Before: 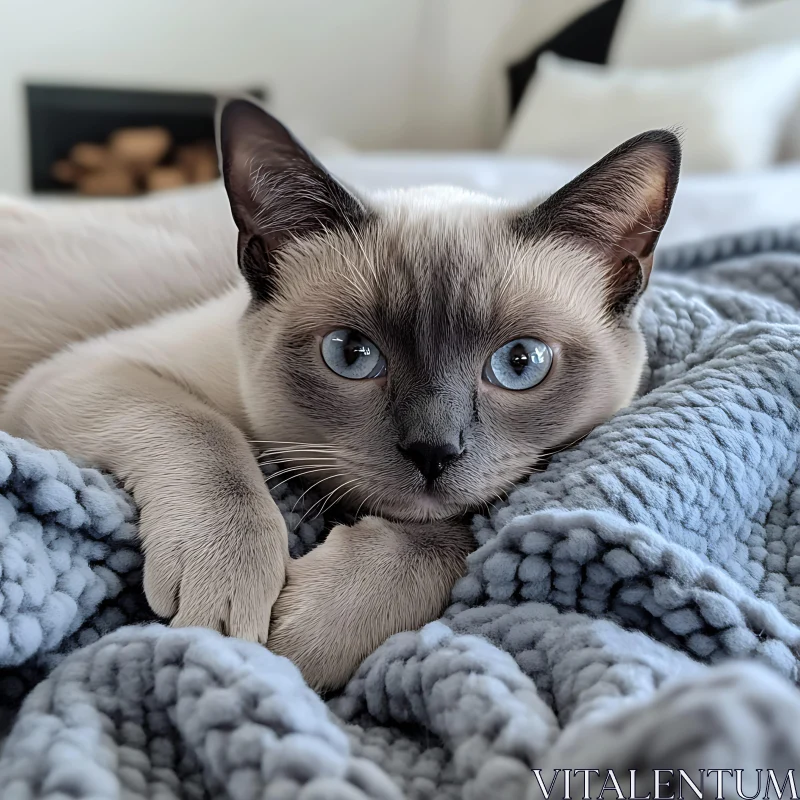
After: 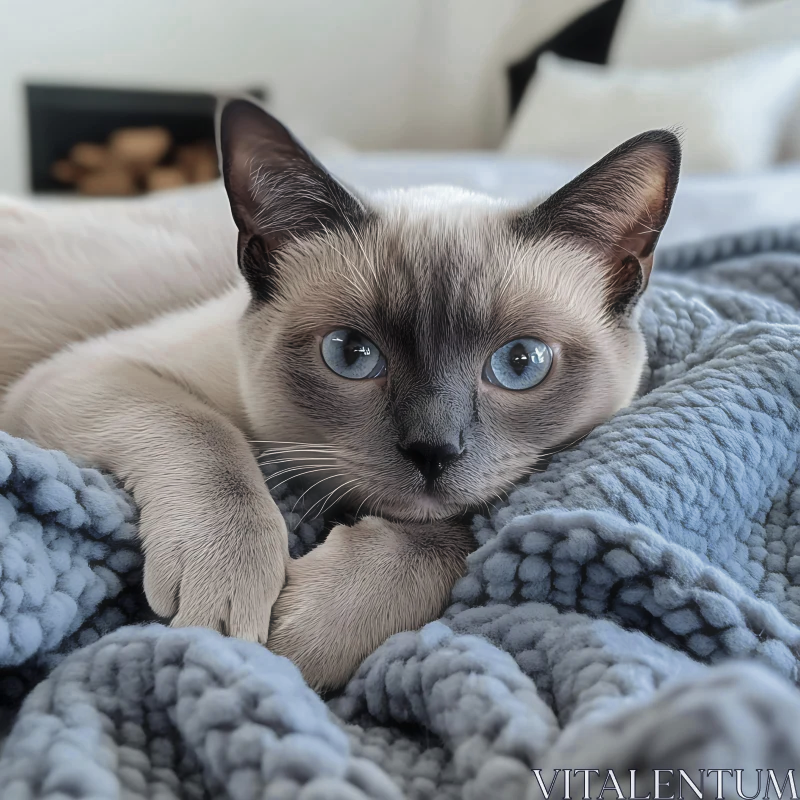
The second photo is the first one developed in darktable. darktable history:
haze removal: strength -0.1, compatibility mode true, adaptive false
velvia: on, module defaults
color zones: curves: ch0 [(0, 0.5) (0.125, 0.4) (0.25, 0.5) (0.375, 0.4) (0.5, 0.4) (0.625, 0.35) (0.75, 0.35) (0.875, 0.5)]; ch1 [(0, 0.35) (0.125, 0.45) (0.25, 0.35) (0.375, 0.35) (0.5, 0.35) (0.625, 0.35) (0.75, 0.45) (0.875, 0.35)]; ch2 [(0, 0.6) (0.125, 0.5) (0.25, 0.5) (0.375, 0.6) (0.5, 0.6) (0.625, 0.5) (0.75, 0.5) (0.875, 0.5)]
